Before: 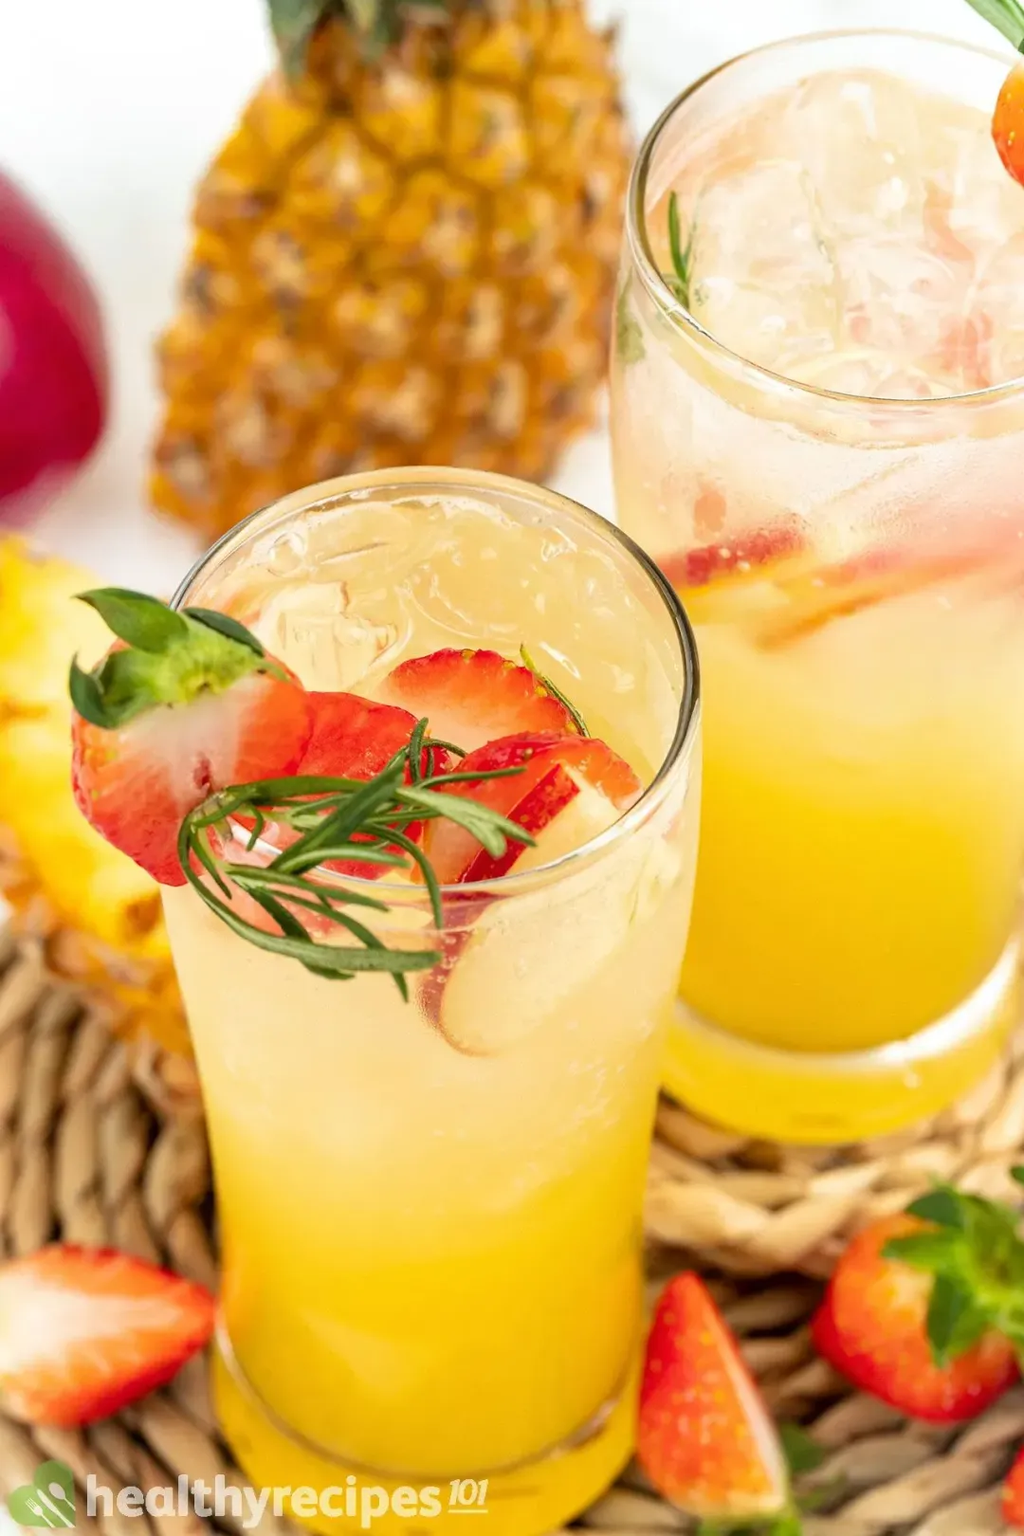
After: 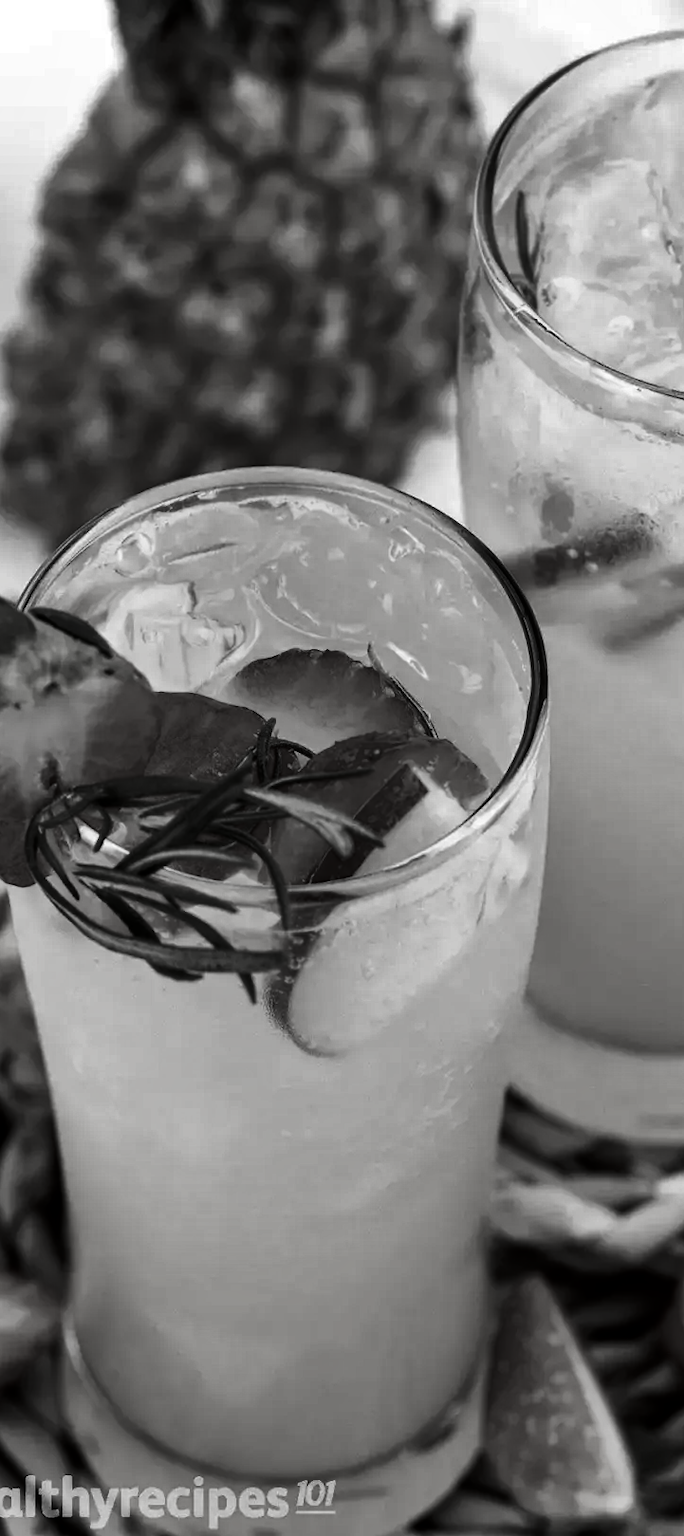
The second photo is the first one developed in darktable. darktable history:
crop and rotate: left 15.029%, right 18.112%
contrast brightness saturation: contrast 0.019, brightness -0.997, saturation -0.985
shadows and highlights: soften with gaussian
